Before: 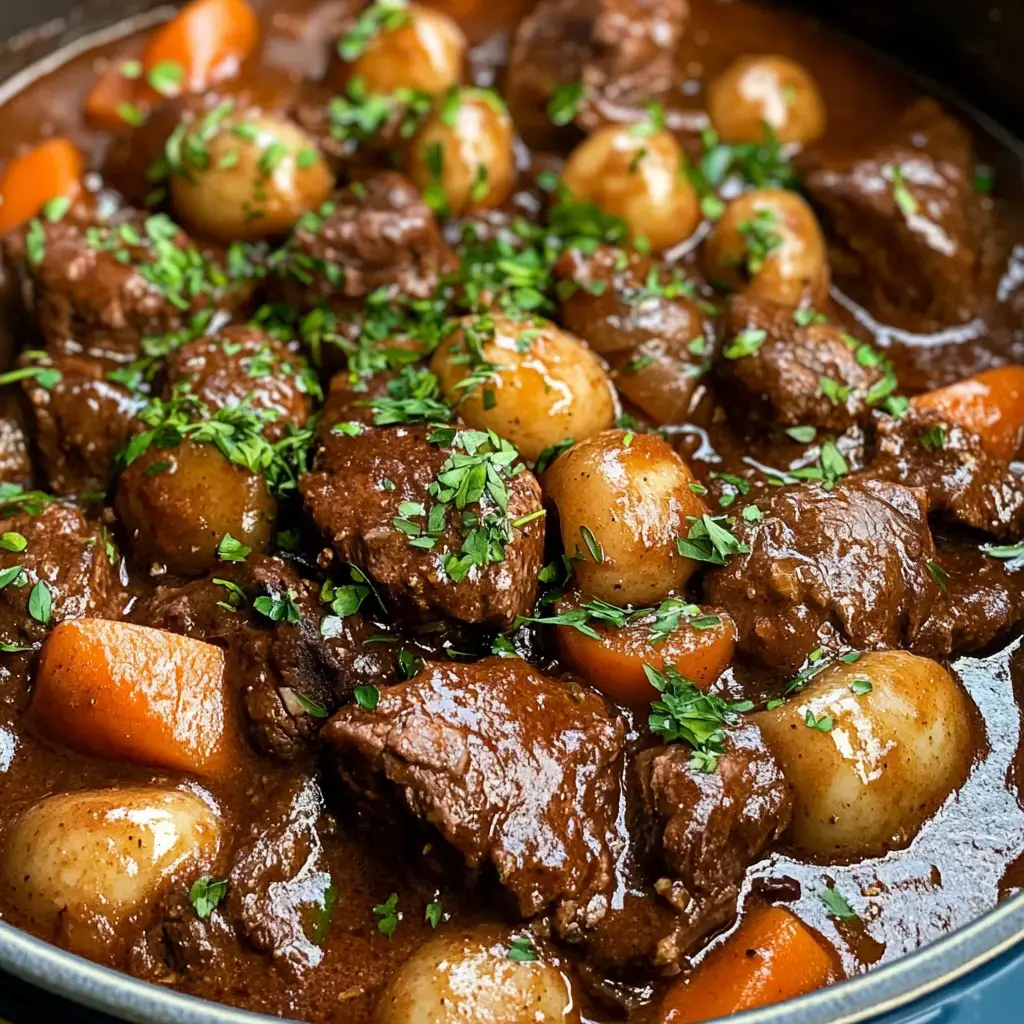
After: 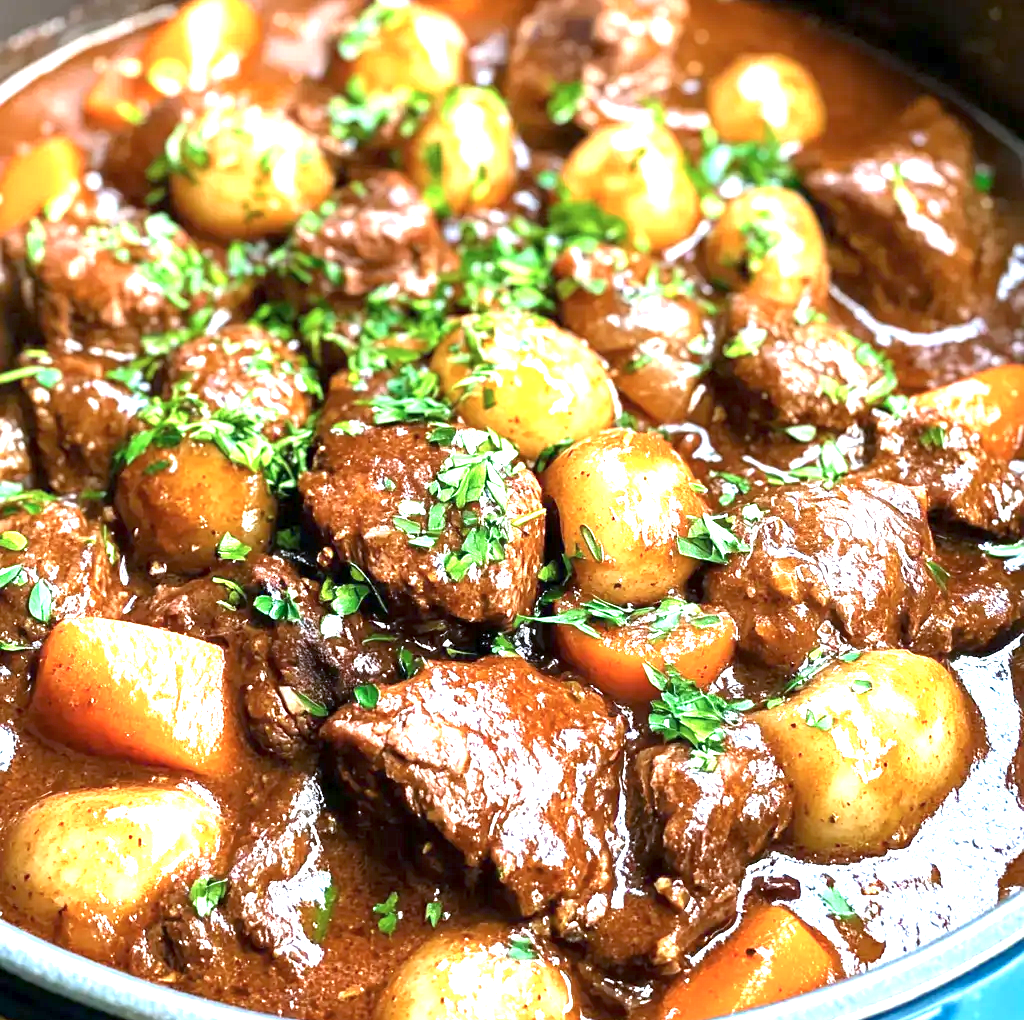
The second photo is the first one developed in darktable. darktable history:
exposure: exposure 1.993 EV, compensate highlight preservation false
color calibration: x 0.37, y 0.382, temperature 4316.2 K, gamut compression 0.982
crop: top 0.15%, bottom 0.191%
